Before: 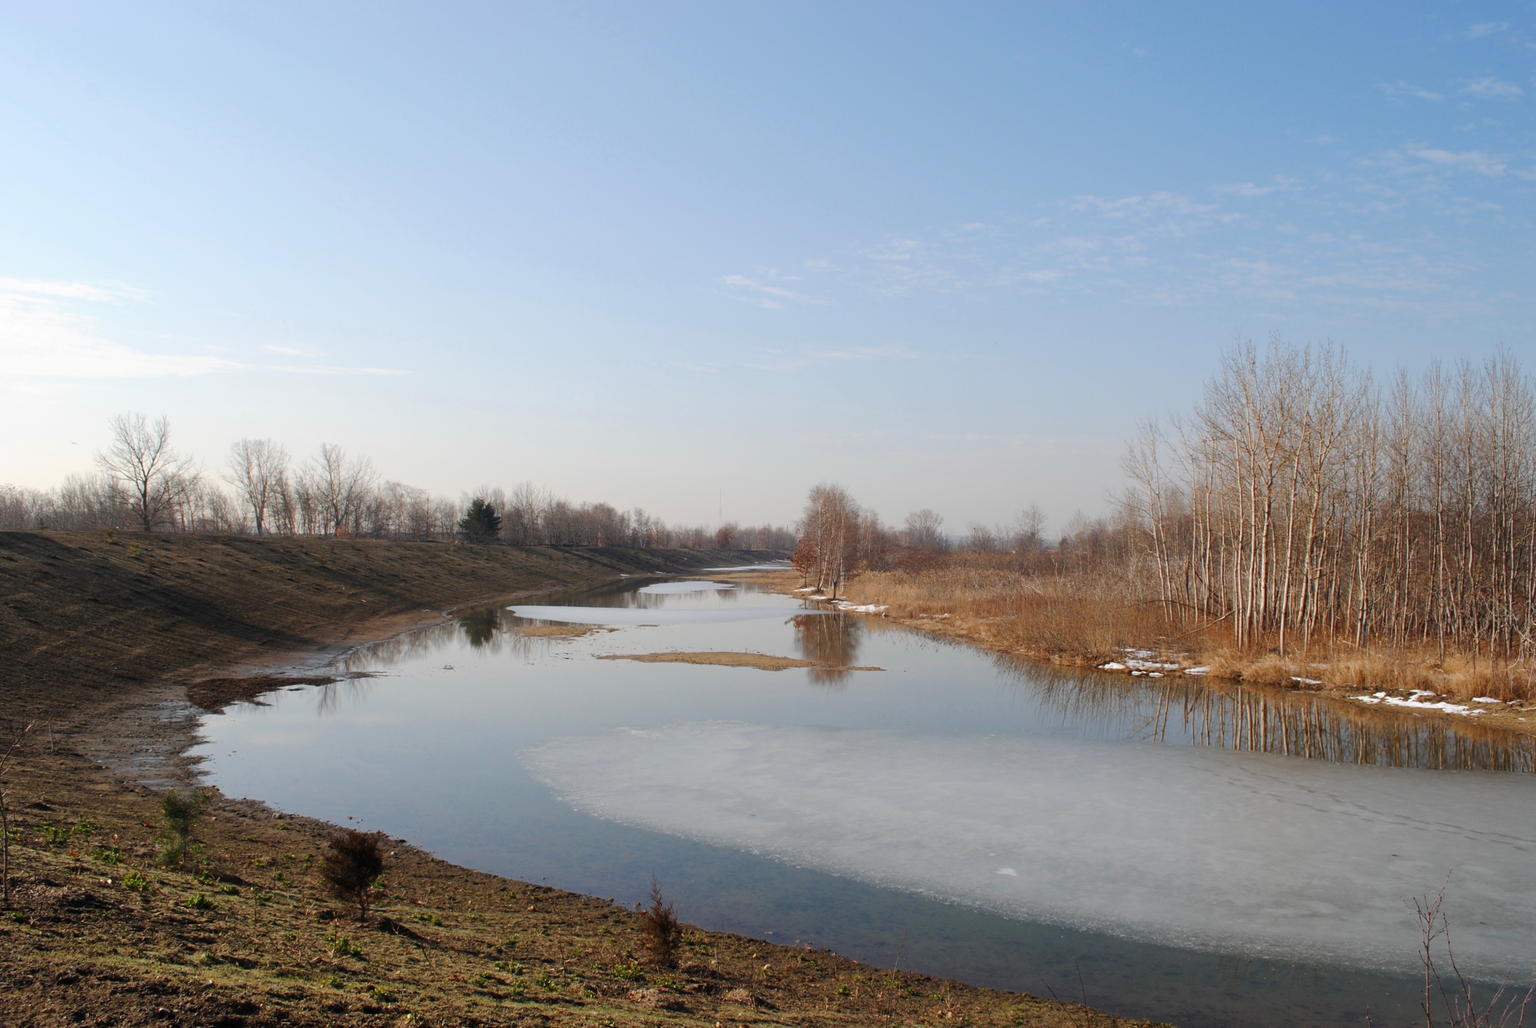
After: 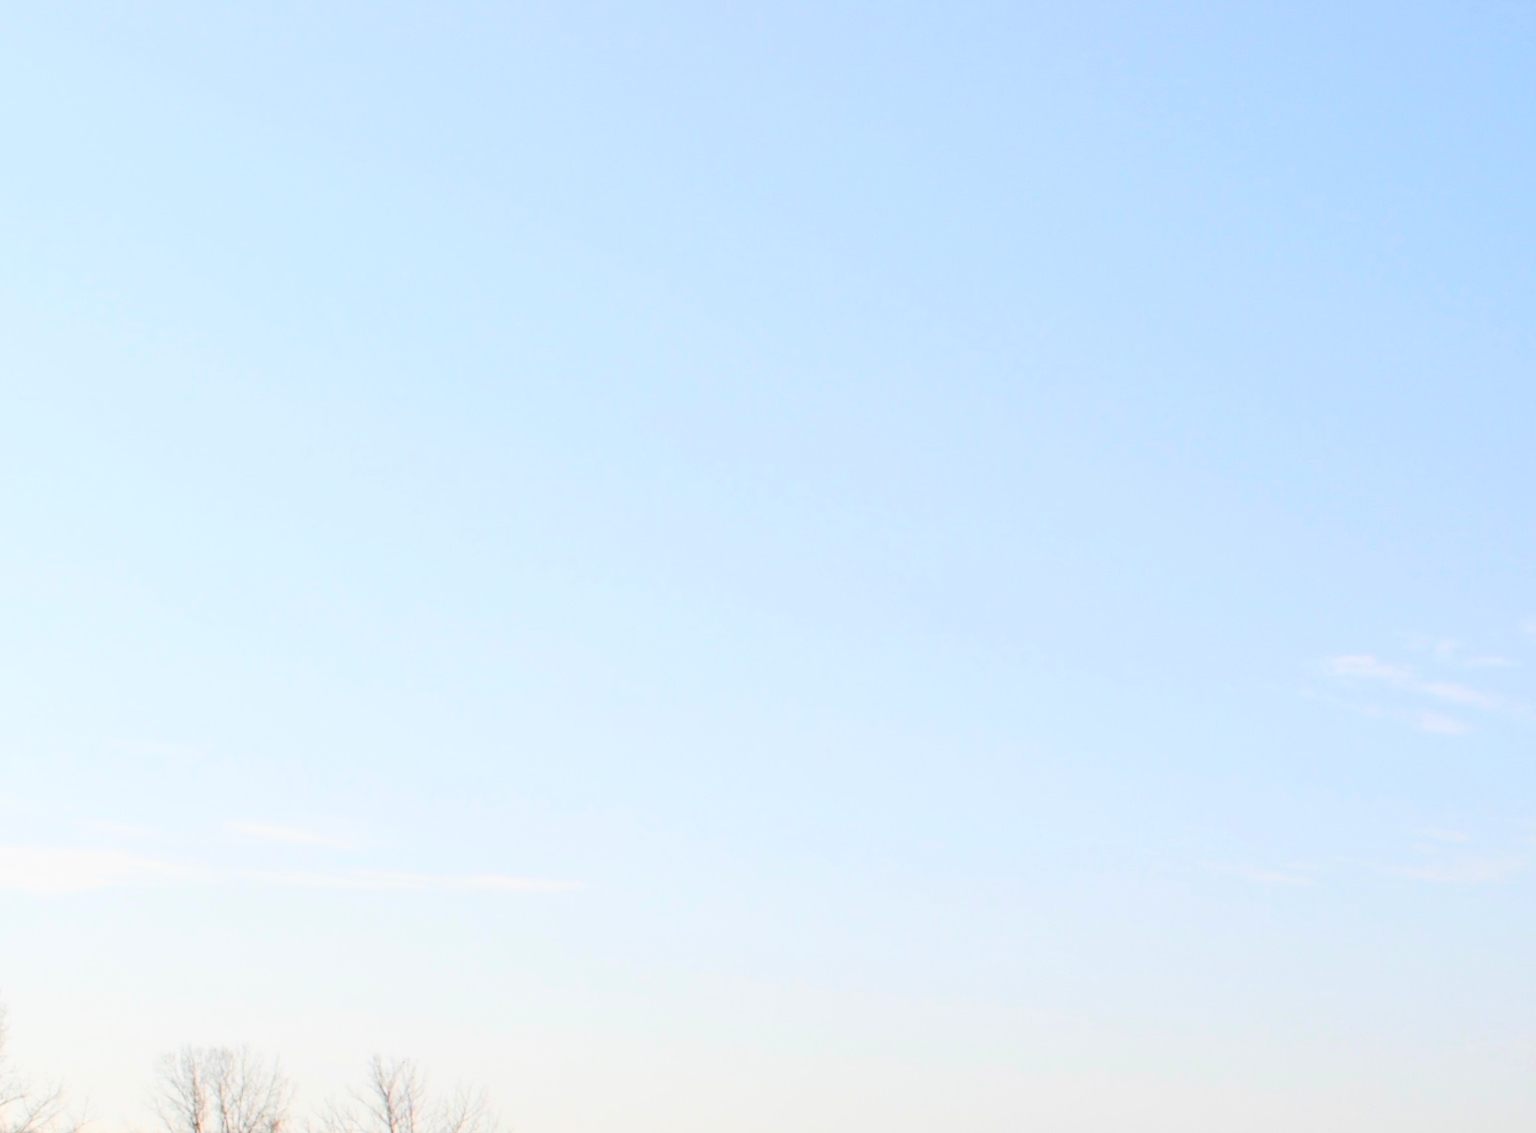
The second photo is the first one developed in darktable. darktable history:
crop and rotate: left 10.817%, top 0.062%, right 47.194%, bottom 53.626%
contrast brightness saturation: contrast 0.2, brightness 0.16, saturation 0.22
filmic rgb: black relative exposure -4.91 EV, white relative exposure 2.84 EV, hardness 3.7
